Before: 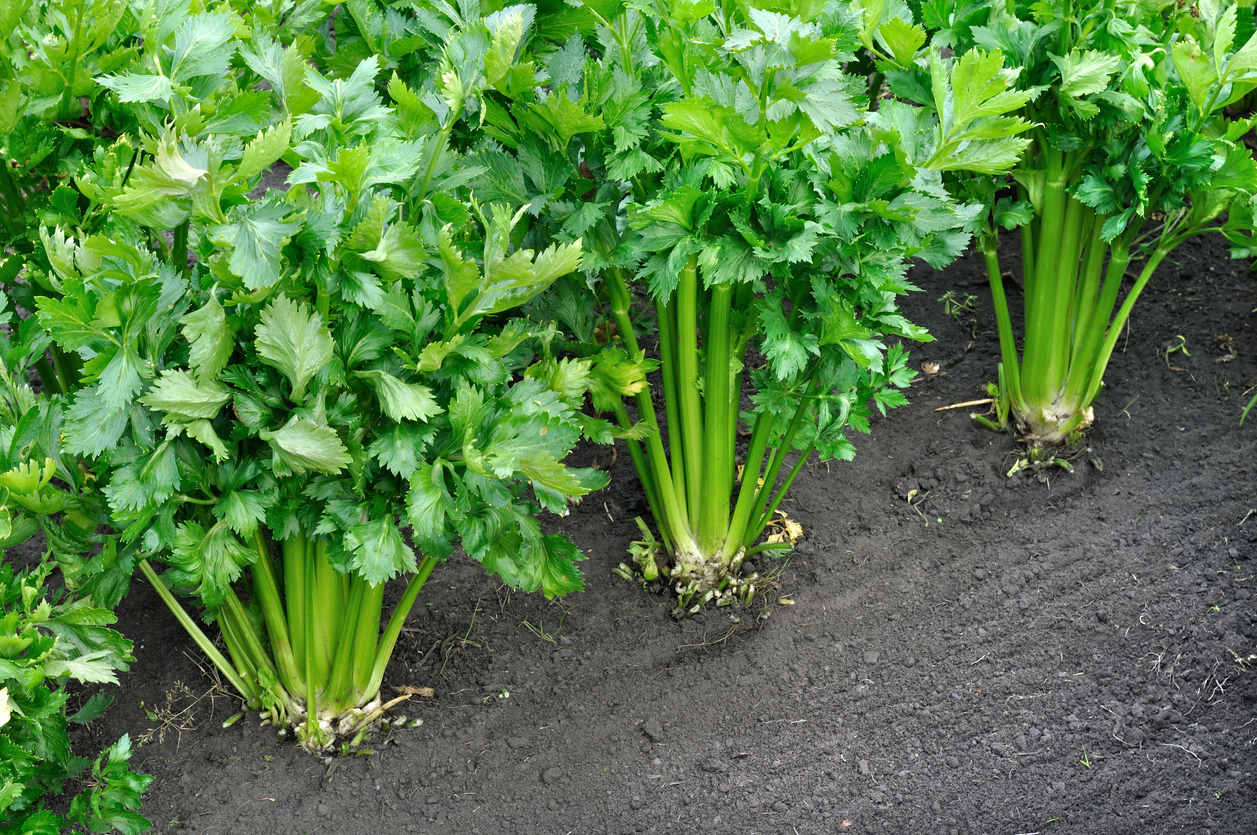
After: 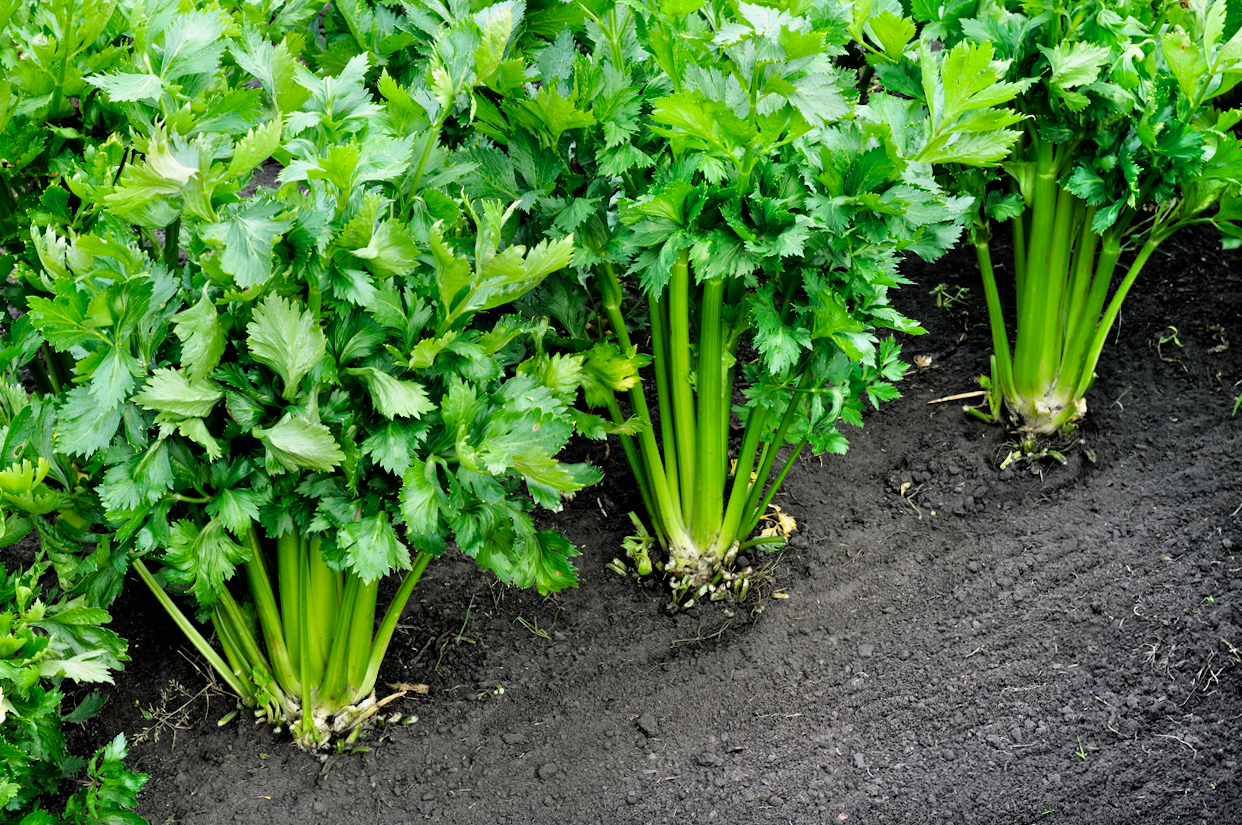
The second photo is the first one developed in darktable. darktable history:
color balance: contrast 8.5%, output saturation 105%
filmic rgb: black relative exposure -5 EV, white relative exposure 3.2 EV, hardness 3.42, contrast 1.2, highlights saturation mix -30%
rotate and perspective: rotation -0.45°, automatic cropping original format, crop left 0.008, crop right 0.992, crop top 0.012, crop bottom 0.988
